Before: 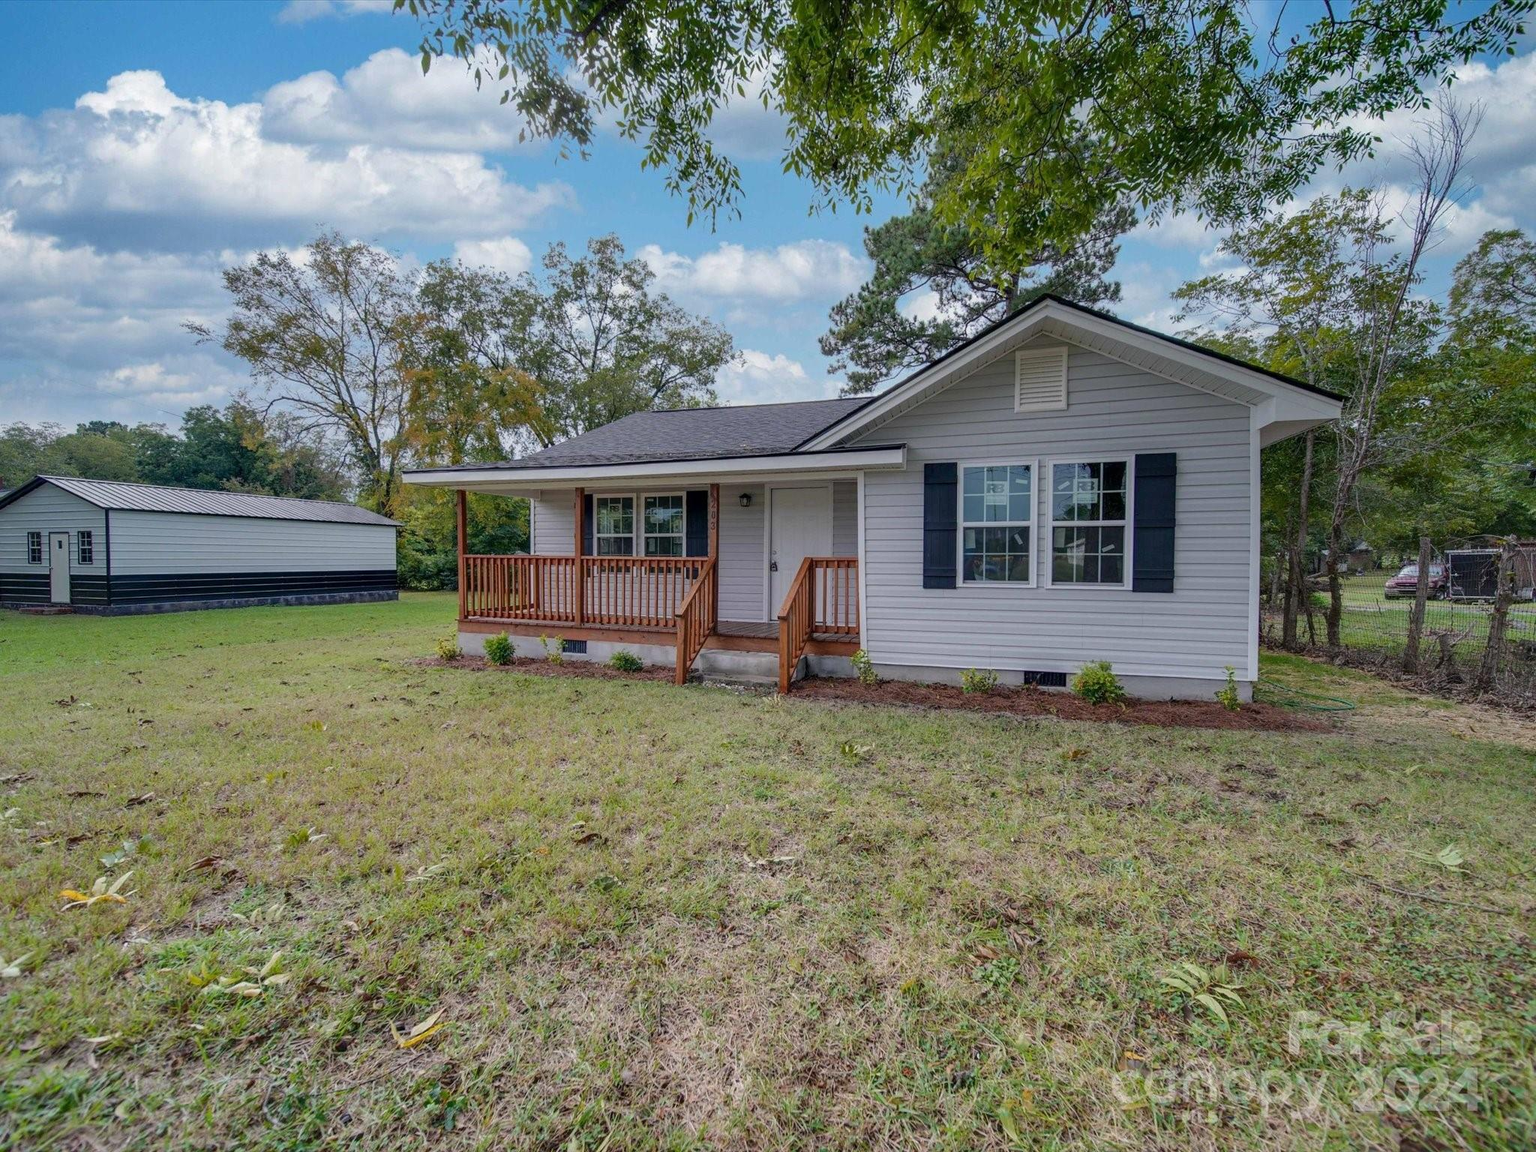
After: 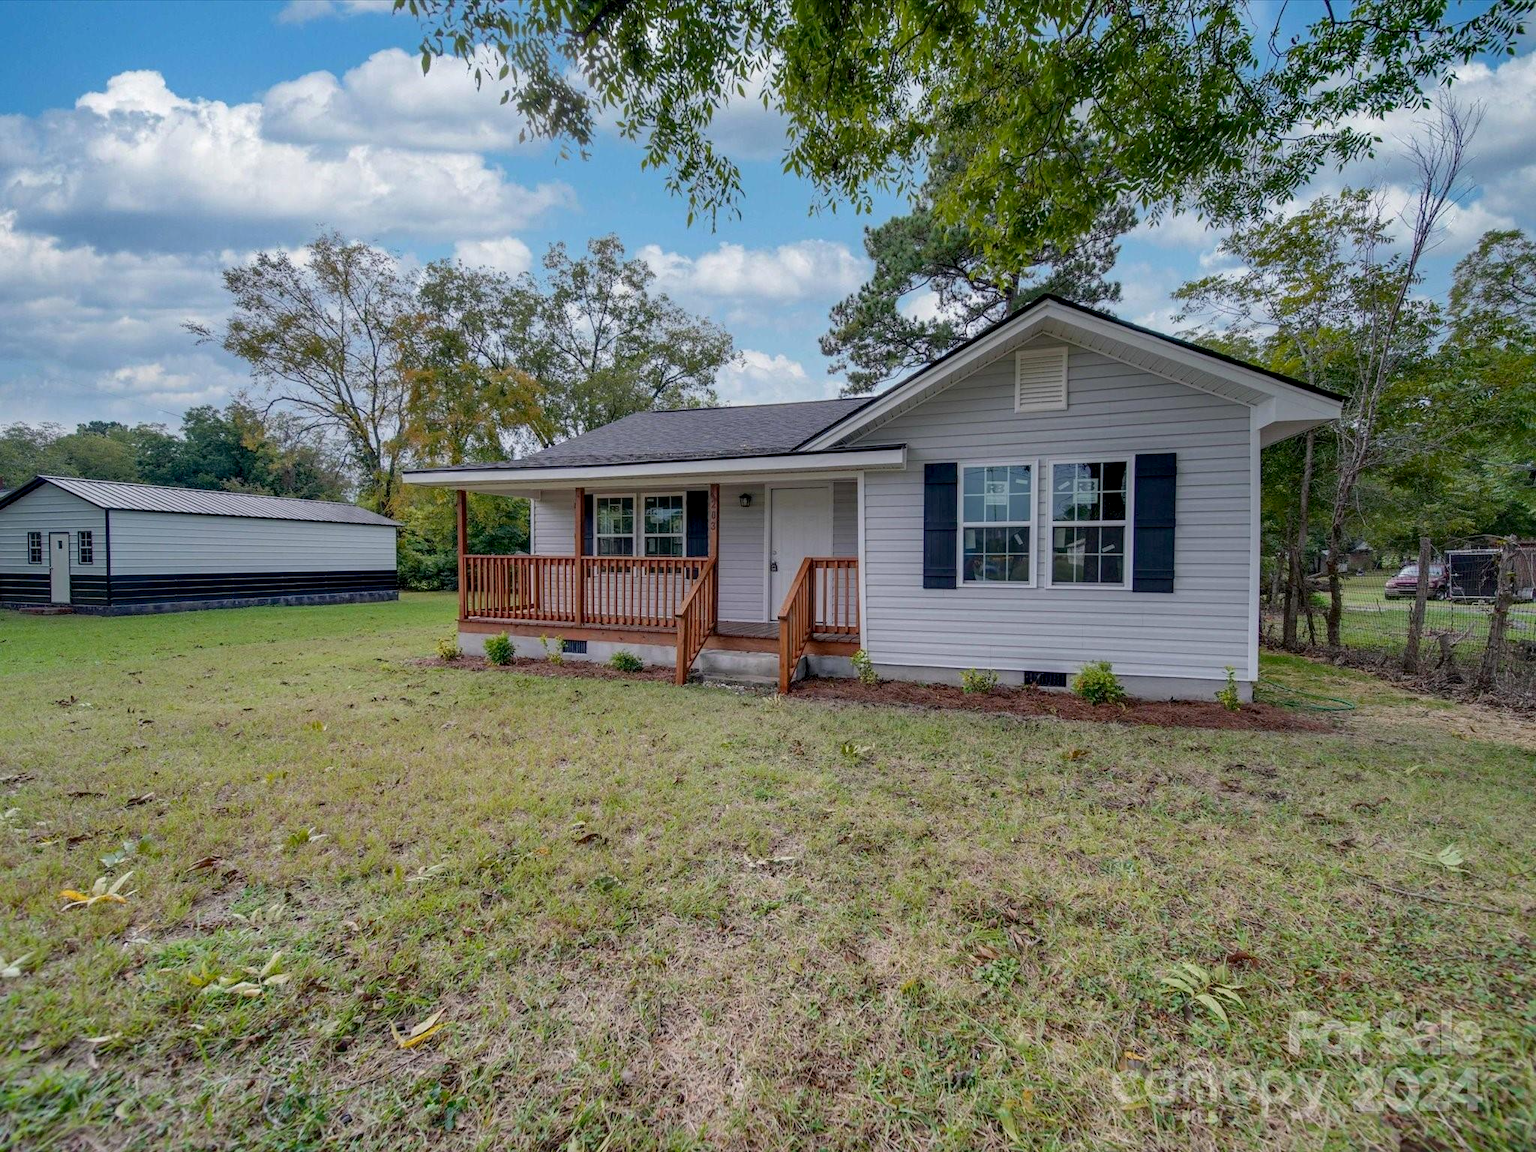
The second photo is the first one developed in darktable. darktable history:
exposure: black level correction 0.005, exposure 0.016 EV, compensate exposure bias true, compensate highlight preservation false
